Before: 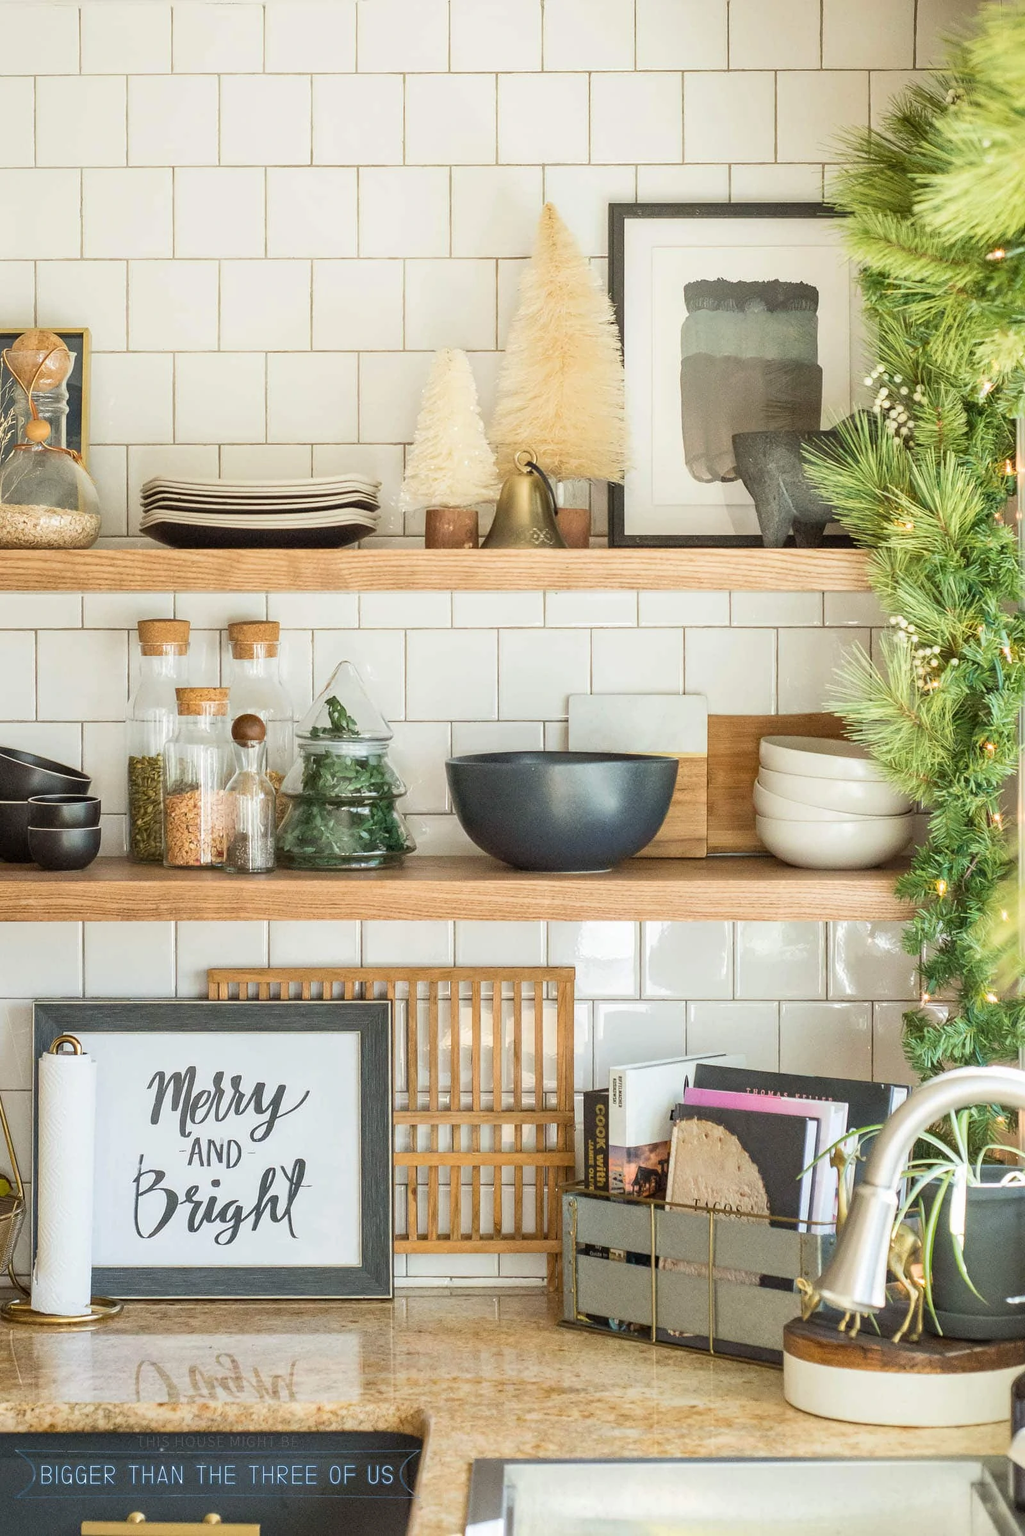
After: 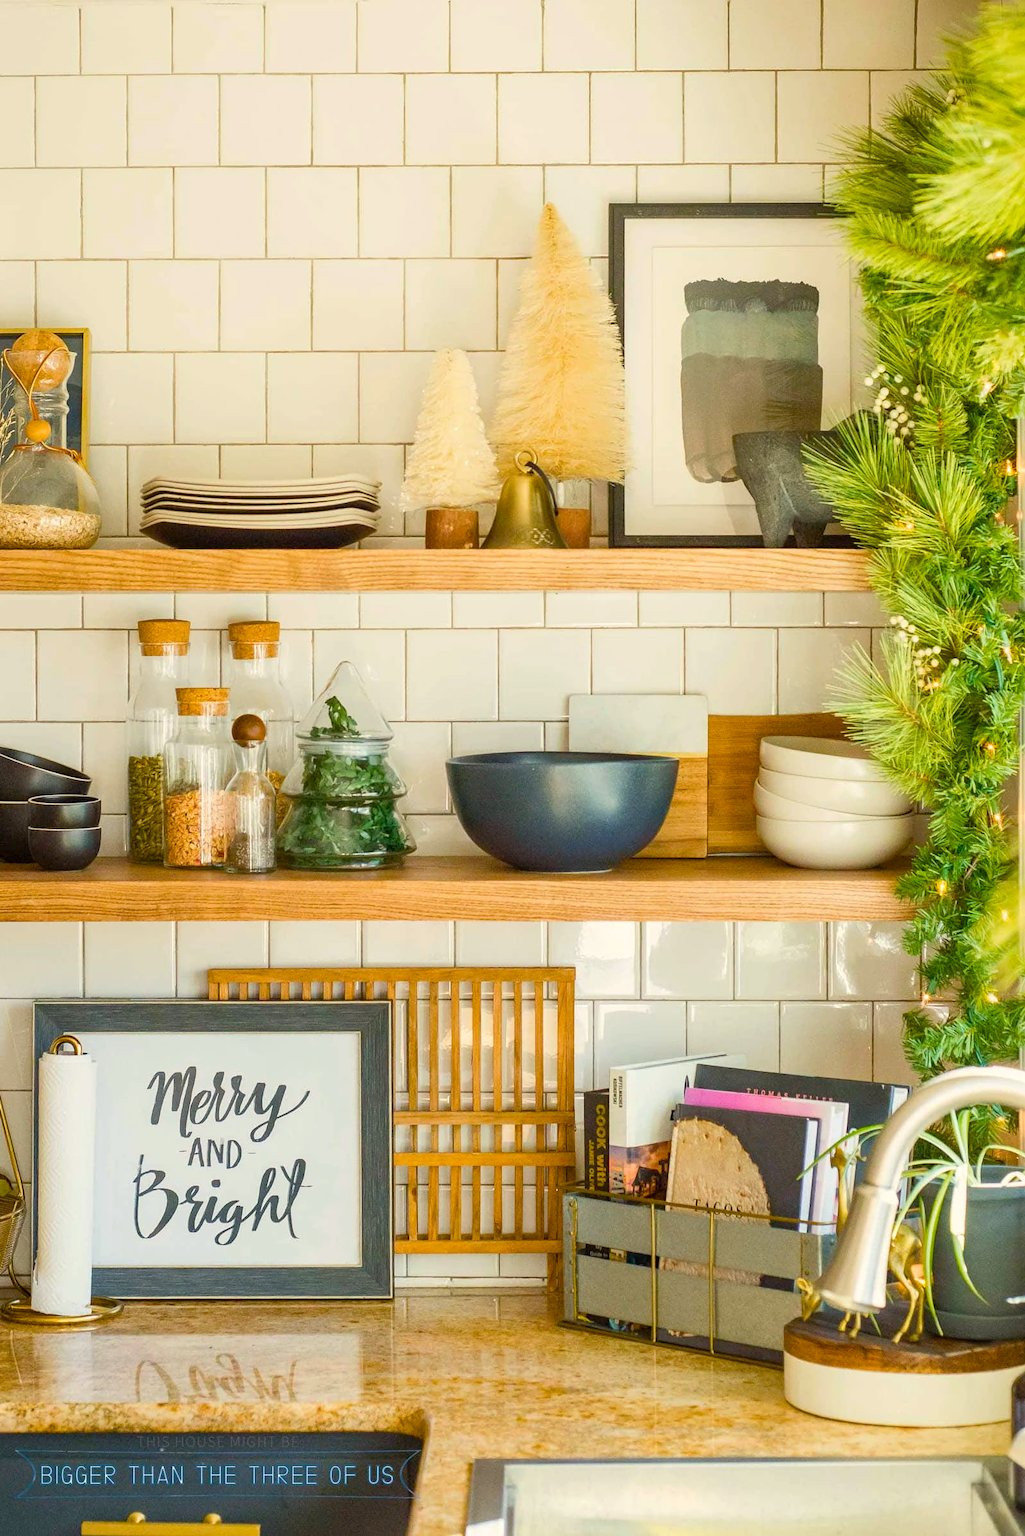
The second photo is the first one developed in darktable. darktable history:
color balance rgb: highlights gain › chroma 3.069%, highlights gain › hue 77.63°, linear chroma grading › global chroma 15.084%, perceptual saturation grading › global saturation 21.303%, perceptual saturation grading › highlights -19.738%, perceptual saturation grading › shadows 29.38%, global vibrance 33.602%
